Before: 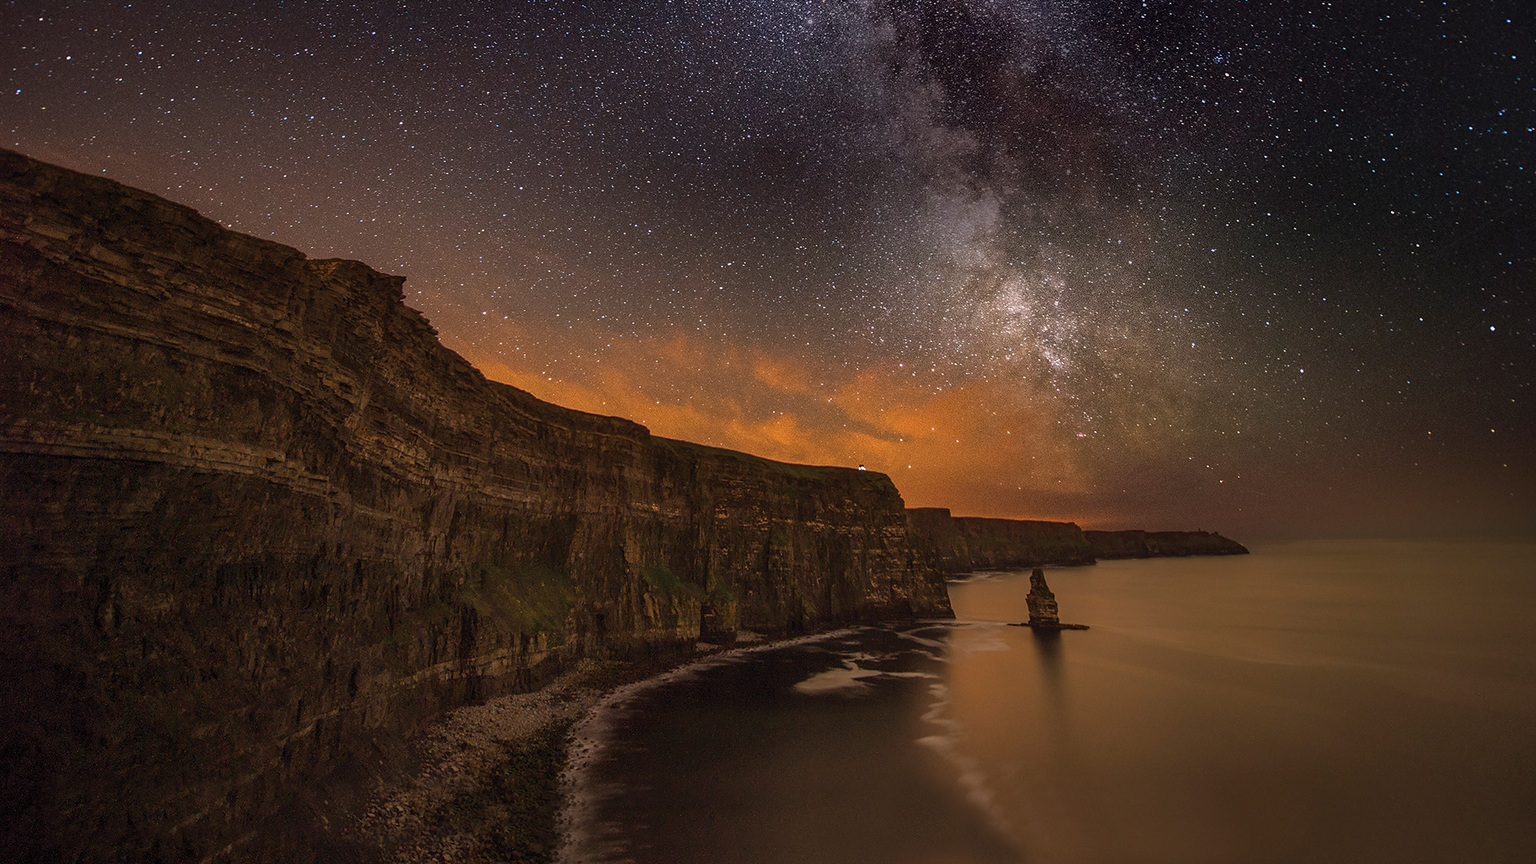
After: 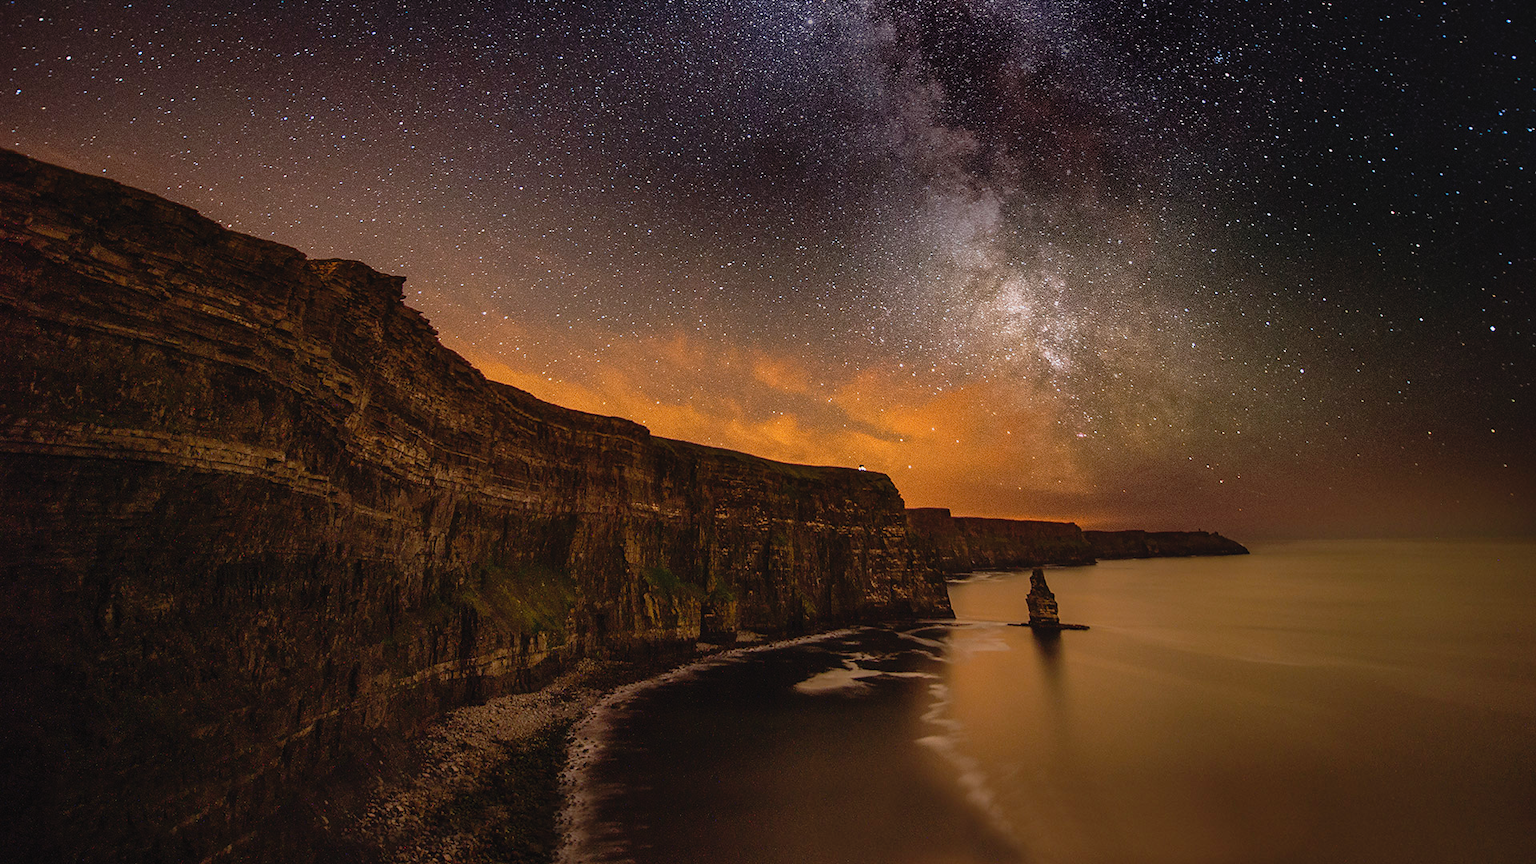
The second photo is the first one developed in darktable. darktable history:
tone curve: curves: ch0 [(0, 0.022) (0.114, 0.088) (0.282, 0.316) (0.446, 0.511) (0.613, 0.693) (0.786, 0.843) (0.999, 0.949)]; ch1 [(0, 0) (0.395, 0.343) (0.463, 0.427) (0.486, 0.474) (0.503, 0.5) (0.535, 0.522) (0.555, 0.546) (0.594, 0.614) (0.755, 0.793) (1, 1)]; ch2 [(0, 0) (0.369, 0.388) (0.449, 0.431) (0.501, 0.5) (0.528, 0.517) (0.561, 0.59) (0.612, 0.646) (0.697, 0.721) (1, 1)], preserve colors none
